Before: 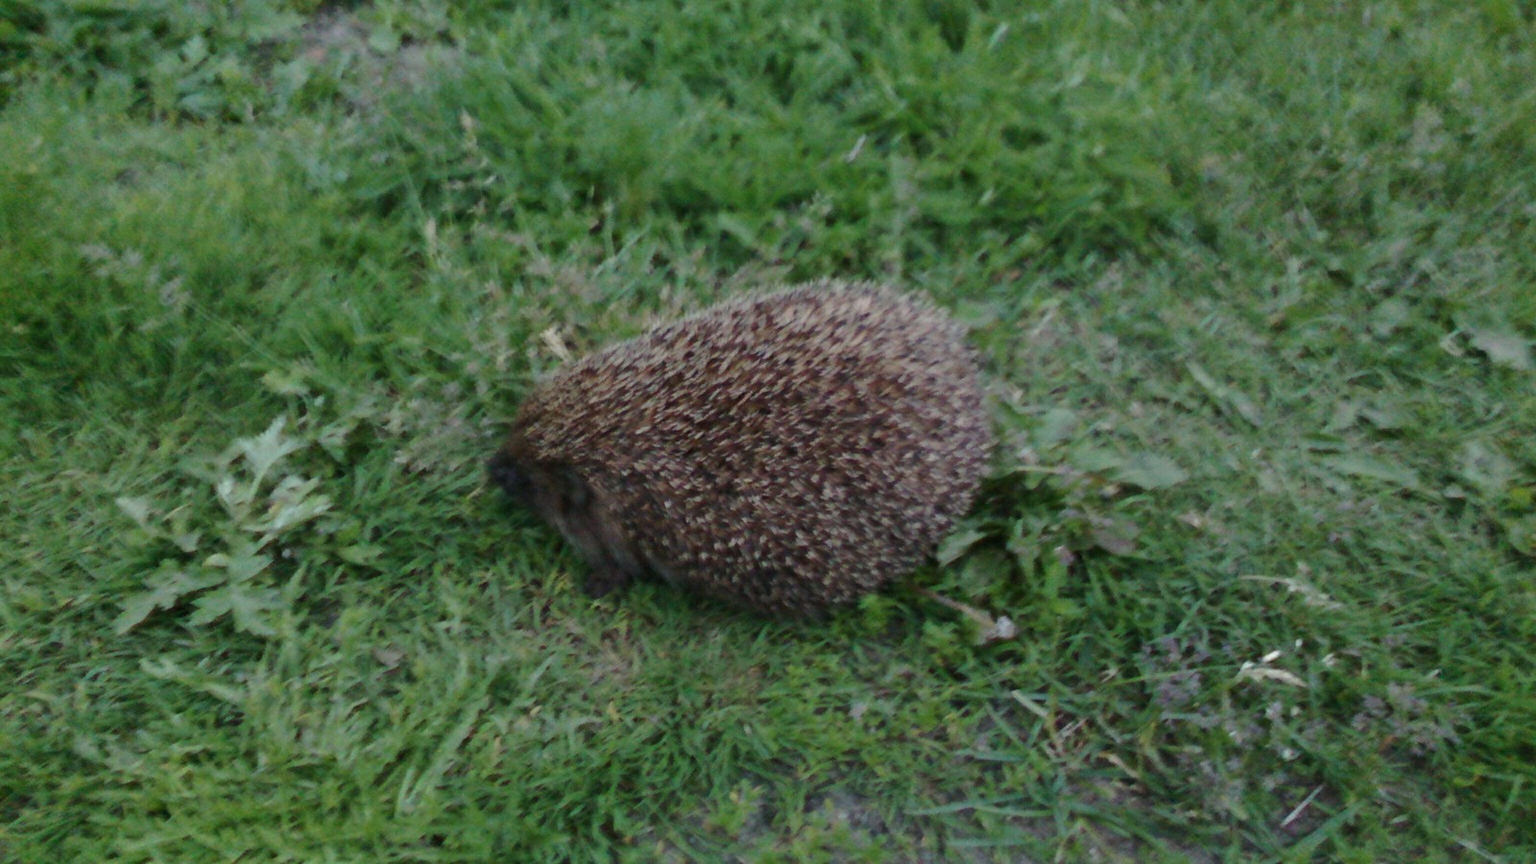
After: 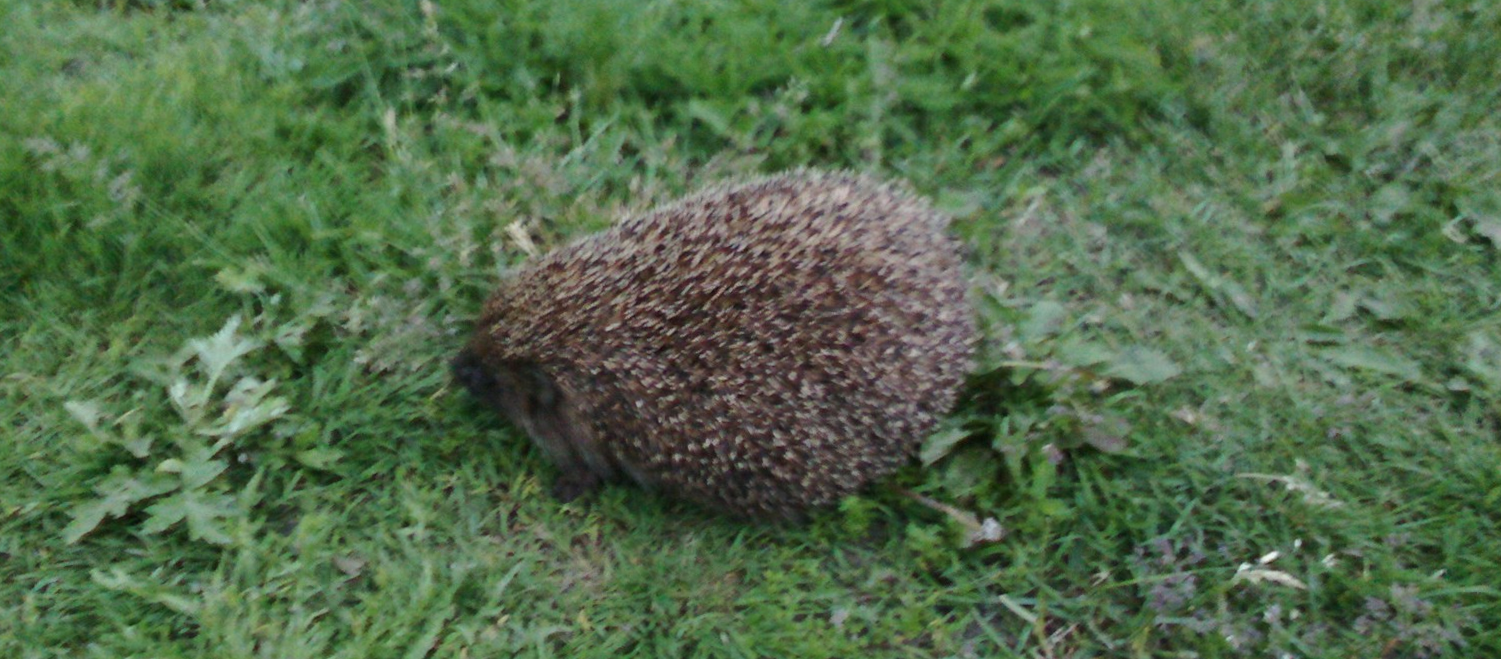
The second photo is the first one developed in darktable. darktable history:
crop and rotate: left 2.991%, top 13.302%, right 1.981%, bottom 12.636%
base curve: curves: ch0 [(0, 0) (0.666, 0.806) (1, 1)]
rotate and perspective: rotation -0.45°, automatic cropping original format, crop left 0.008, crop right 0.992, crop top 0.012, crop bottom 0.988
